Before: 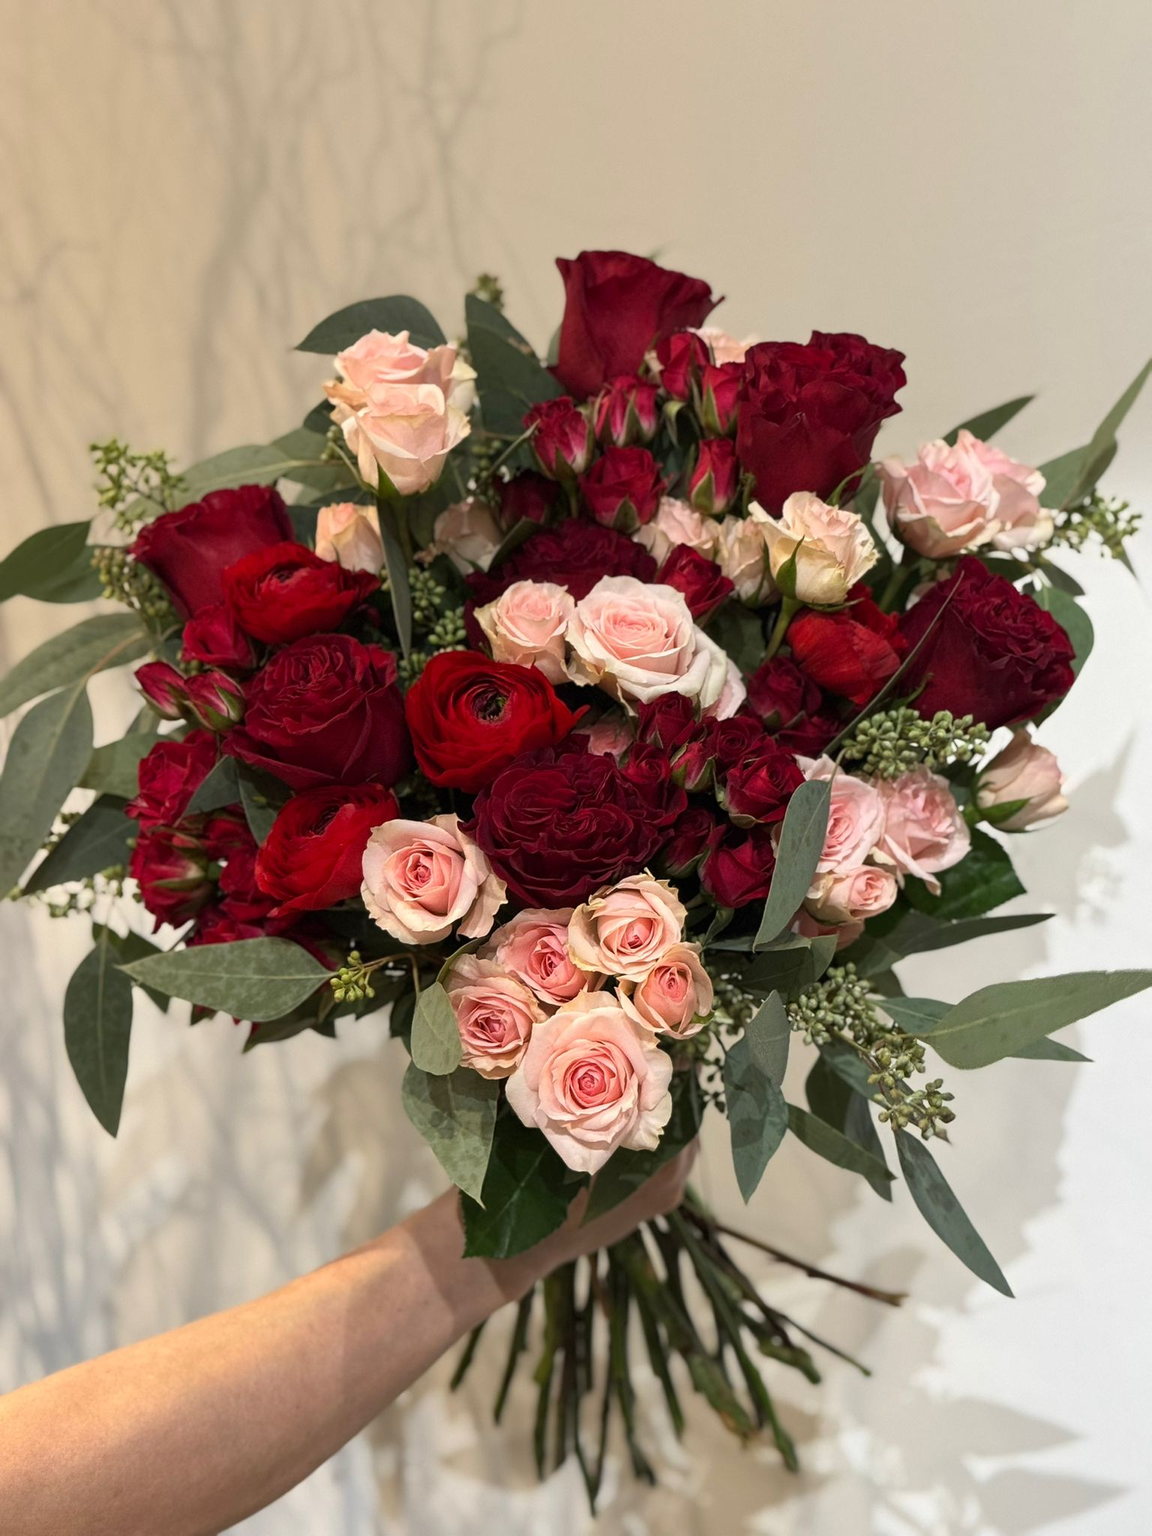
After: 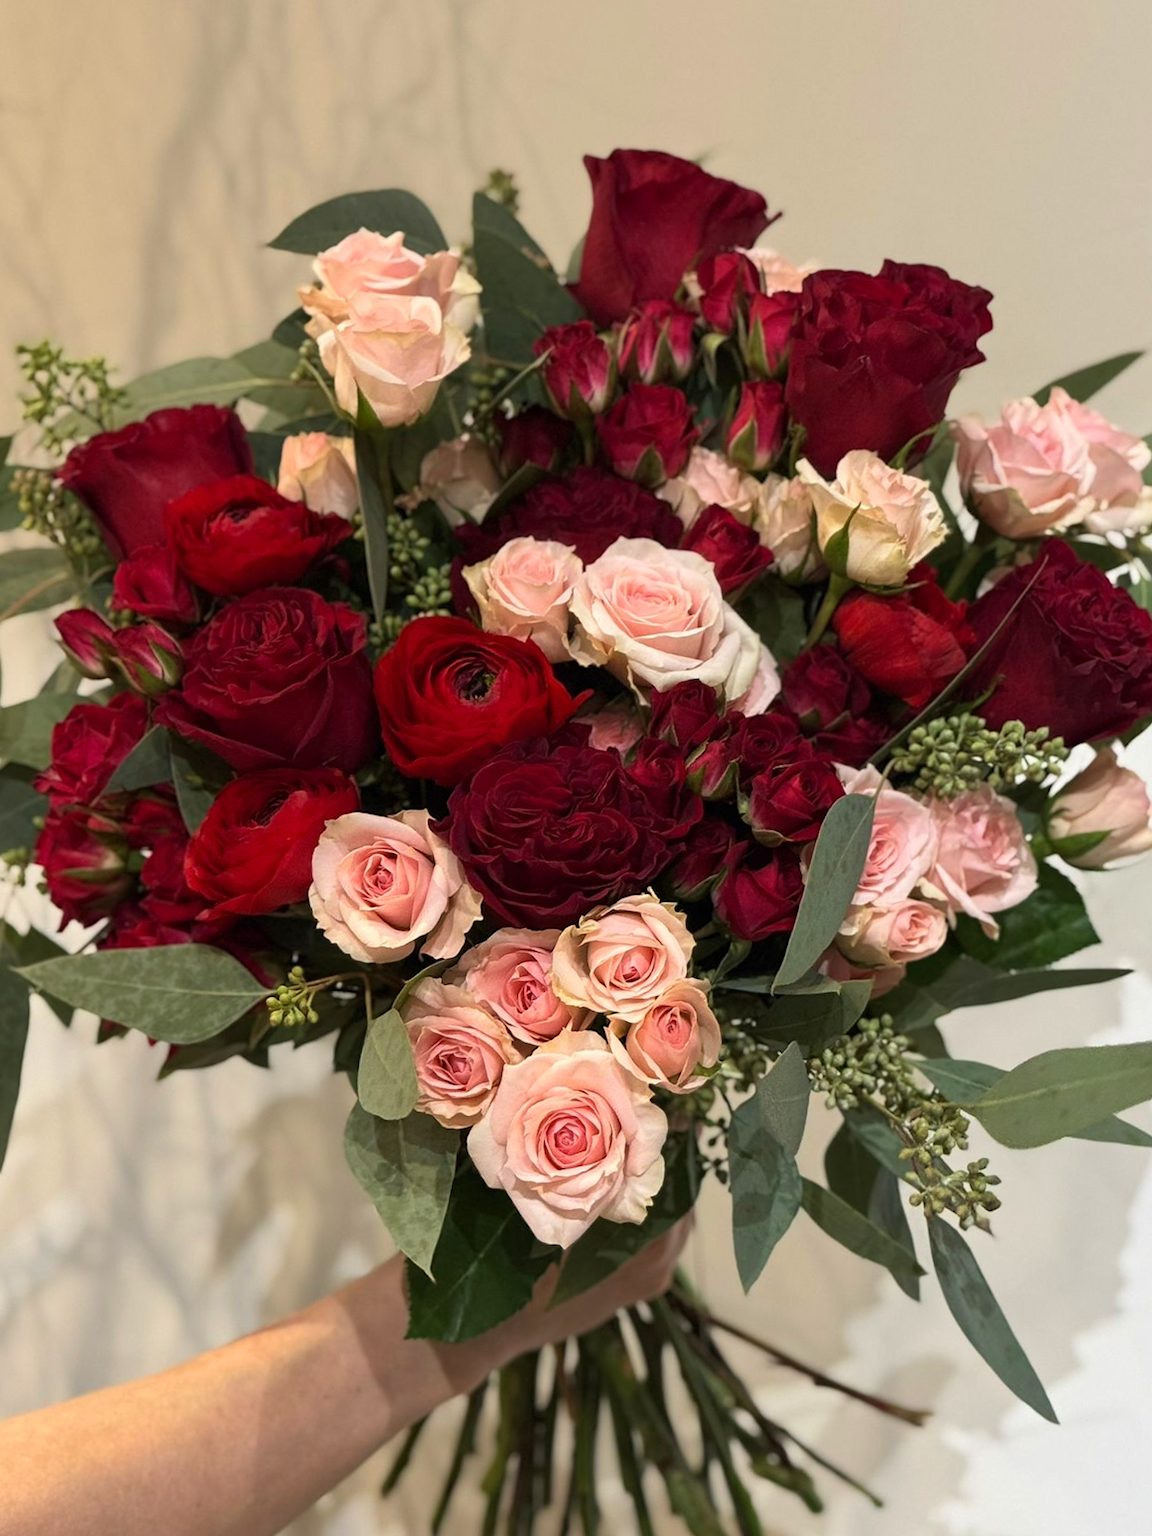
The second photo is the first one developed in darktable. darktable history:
crop and rotate: angle -3.27°, left 5.211%, top 5.211%, right 4.607%, bottom 4.607%
velvia: strength 15%
